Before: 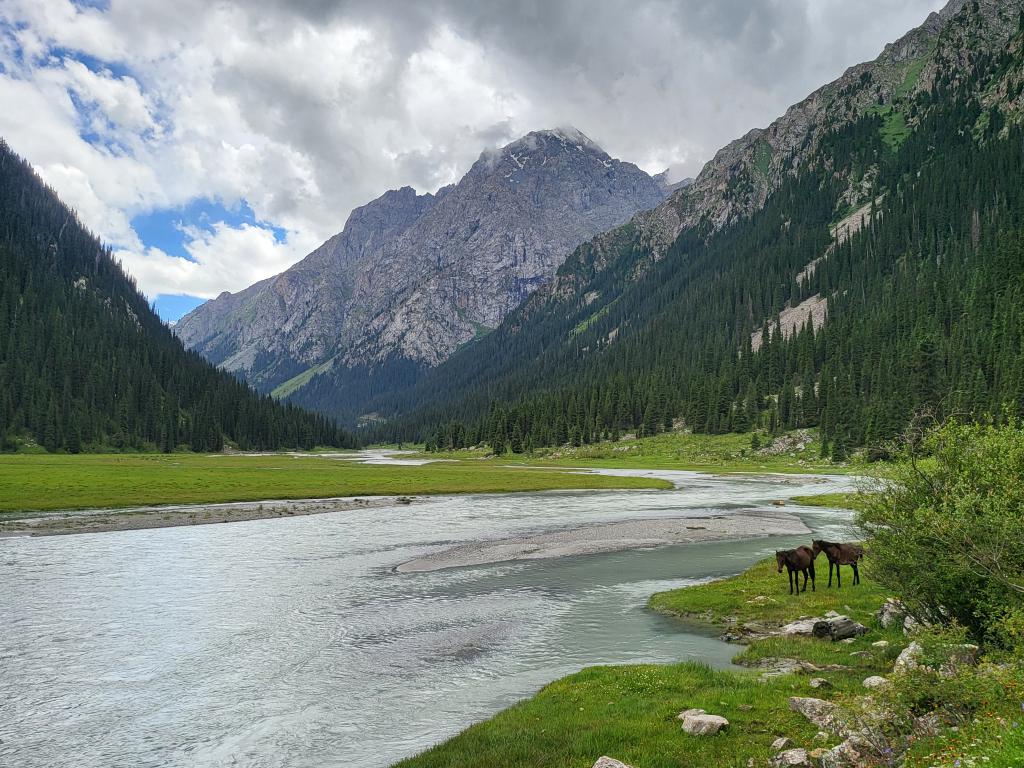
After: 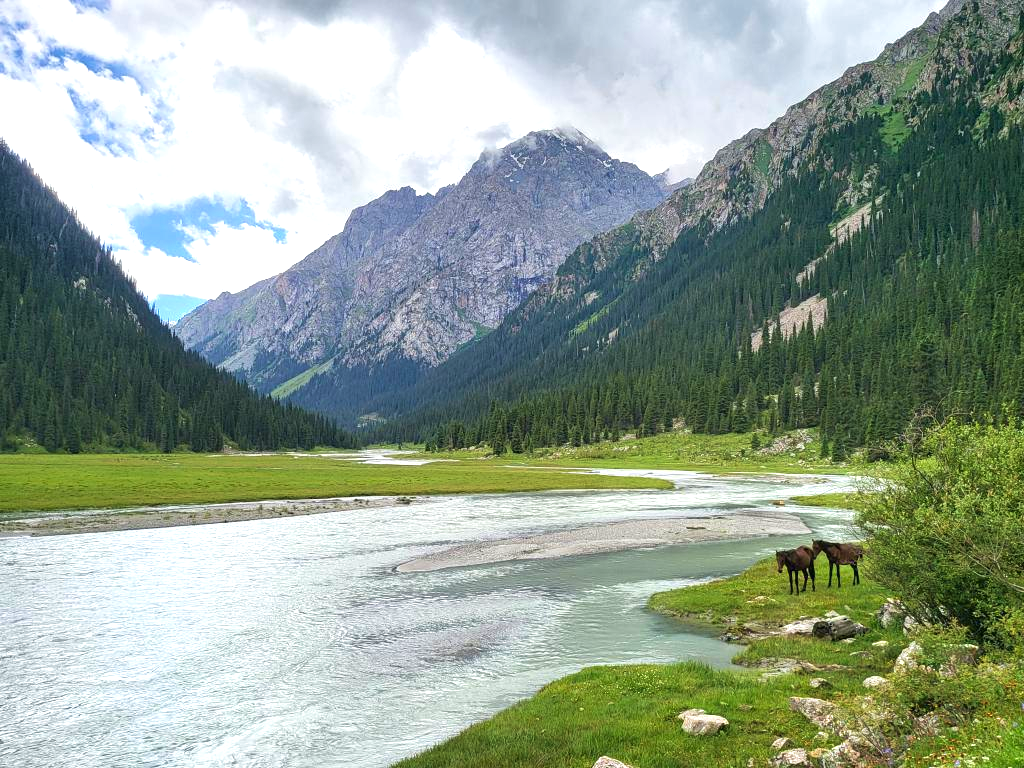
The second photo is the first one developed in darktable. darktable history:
velvia: on, module defaults
exposure: black level correction 0, exposure 0.7 EV, compensate exposure bias true, compensate highlight preservation false
